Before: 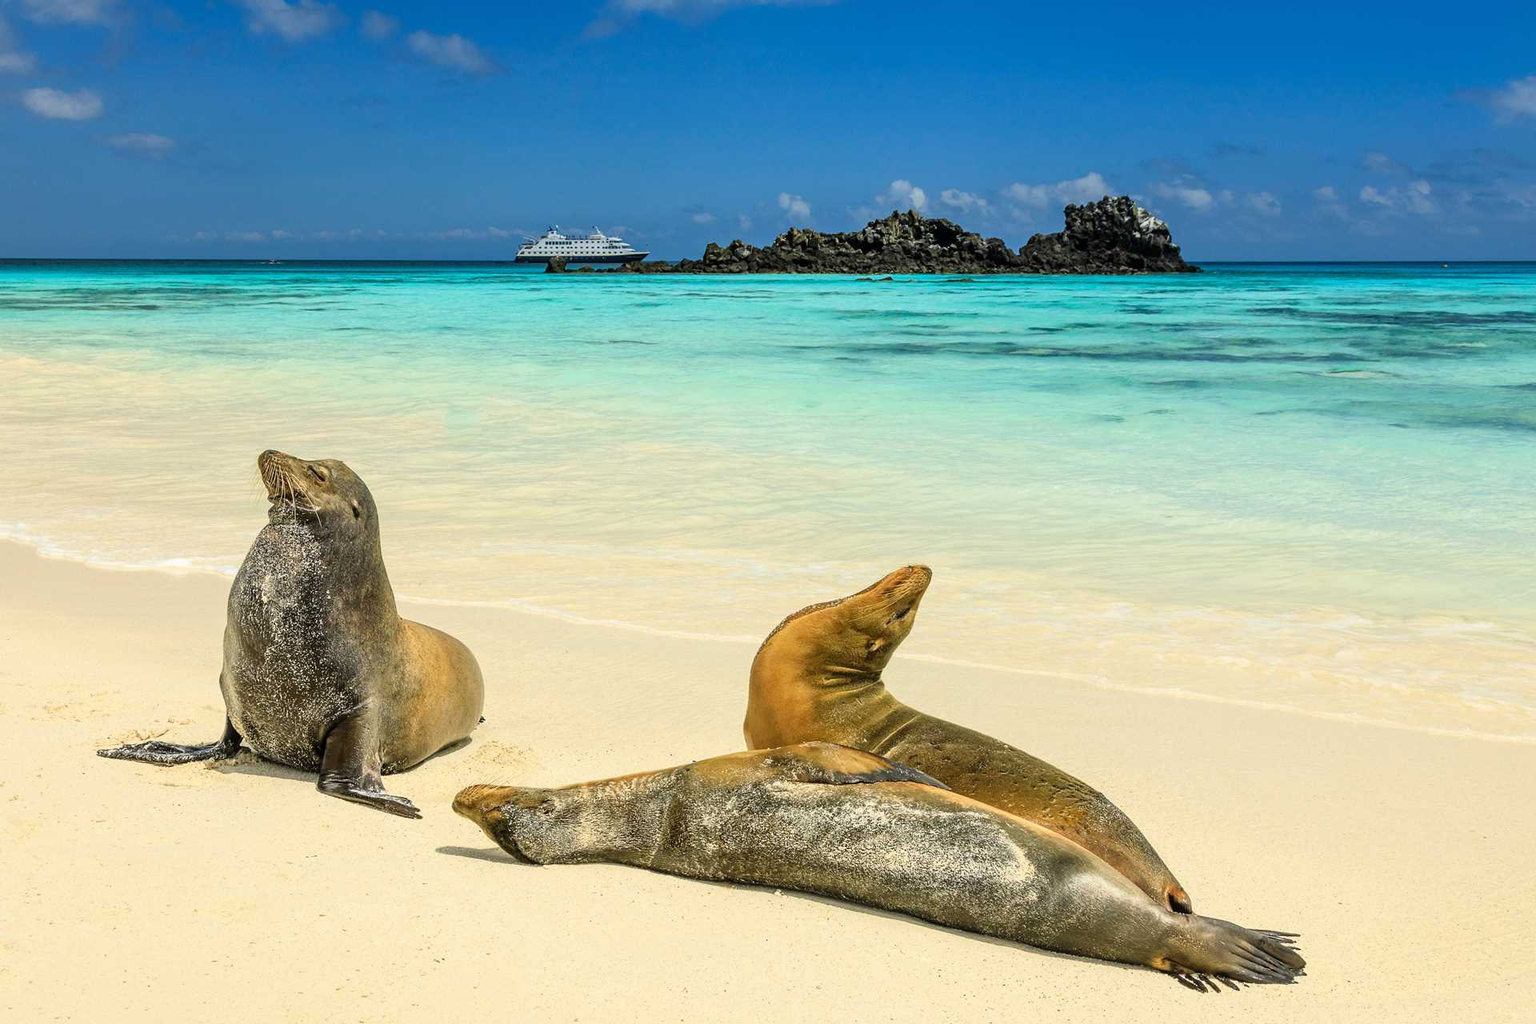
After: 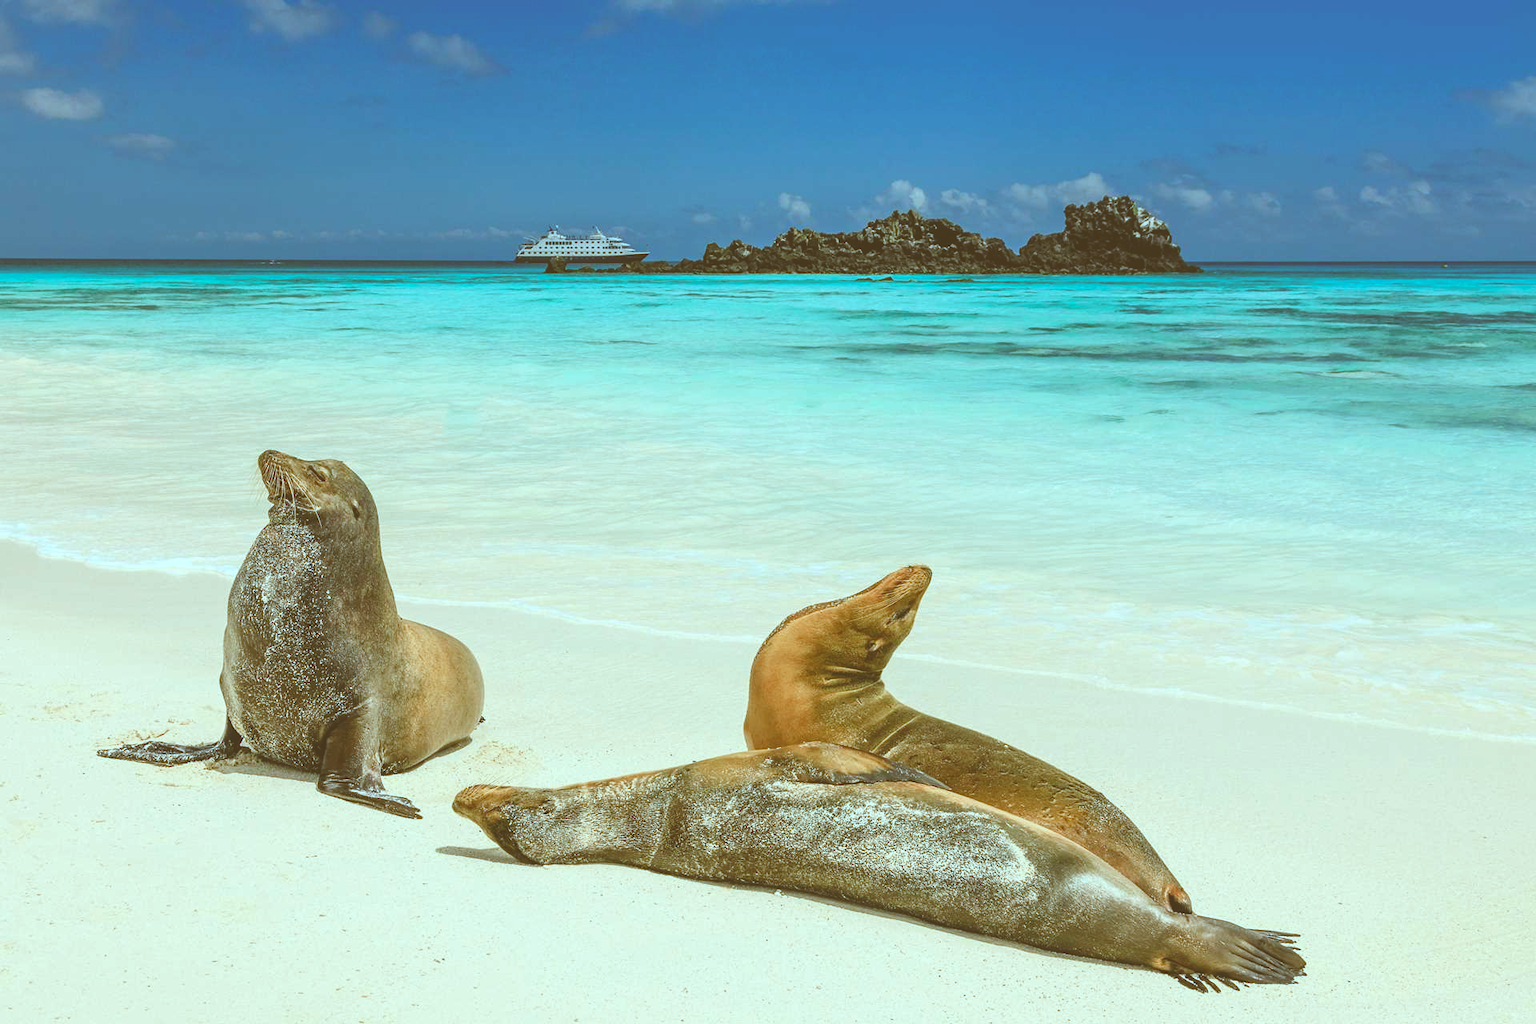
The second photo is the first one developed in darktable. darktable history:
color balance rgb: perceptual saturation grading › global saturation 20%, perceptual saturation grading › highlights -25%, perceptual saturation grading › shadows 50%, global vibrance -25%
color correction: highlights a* -14.62, highlights b* -16.22, shadows a* 10.12, shadows b* 29.4
exposure: black level correction -0.041, exposure 0.064 EV, compensate highlight preservation false
